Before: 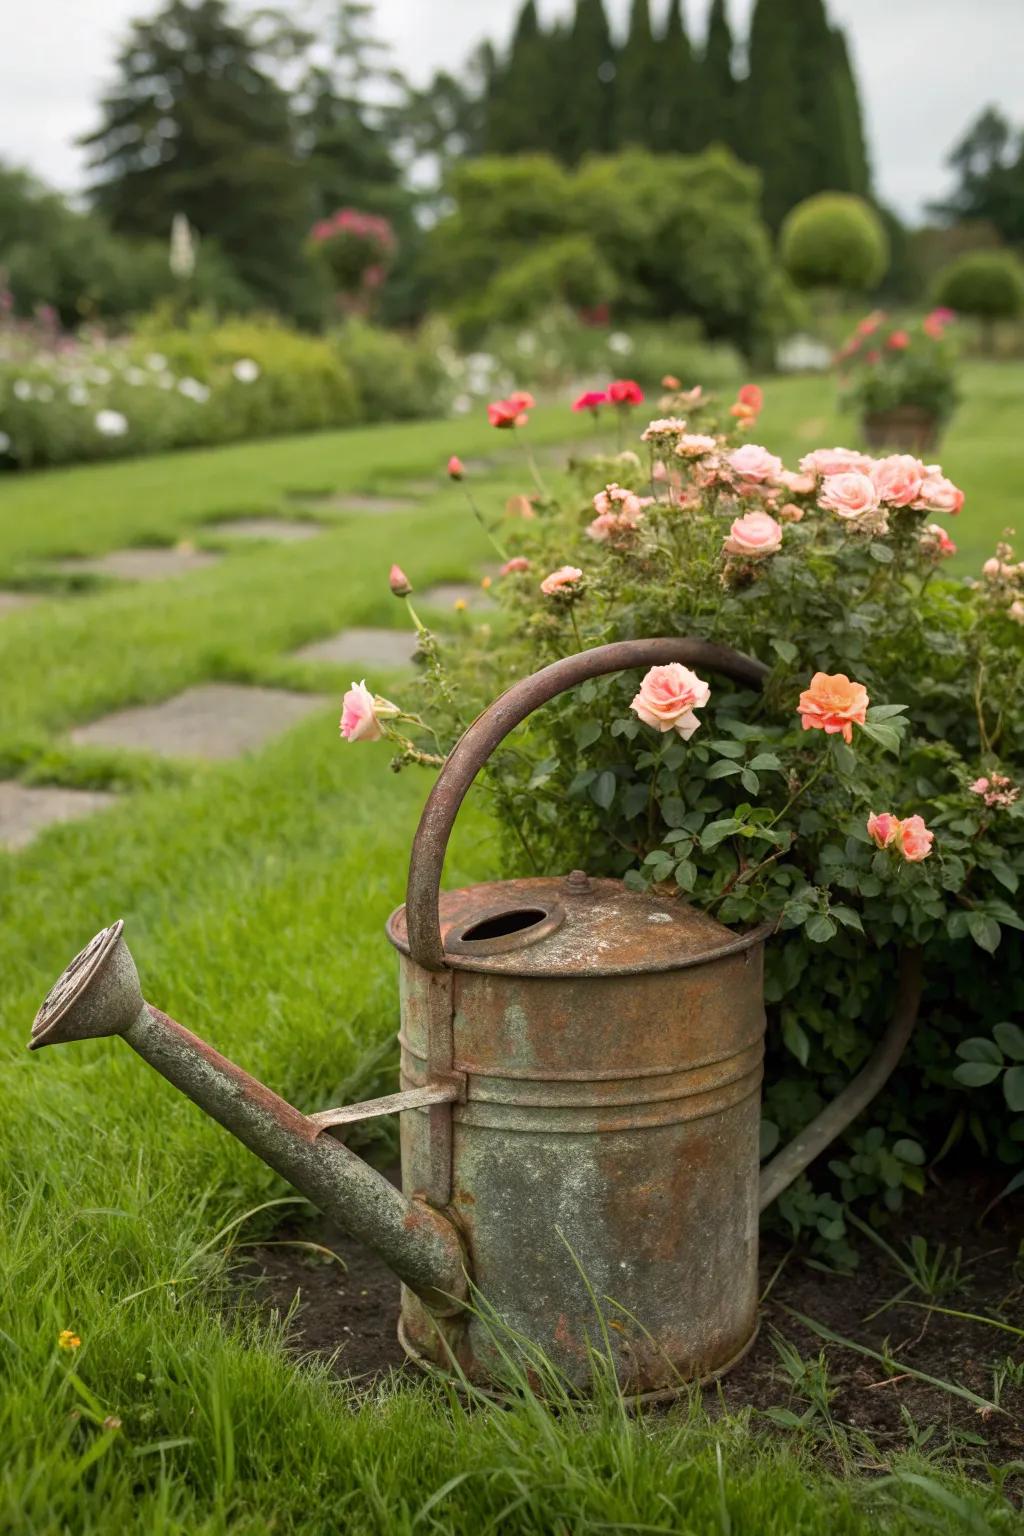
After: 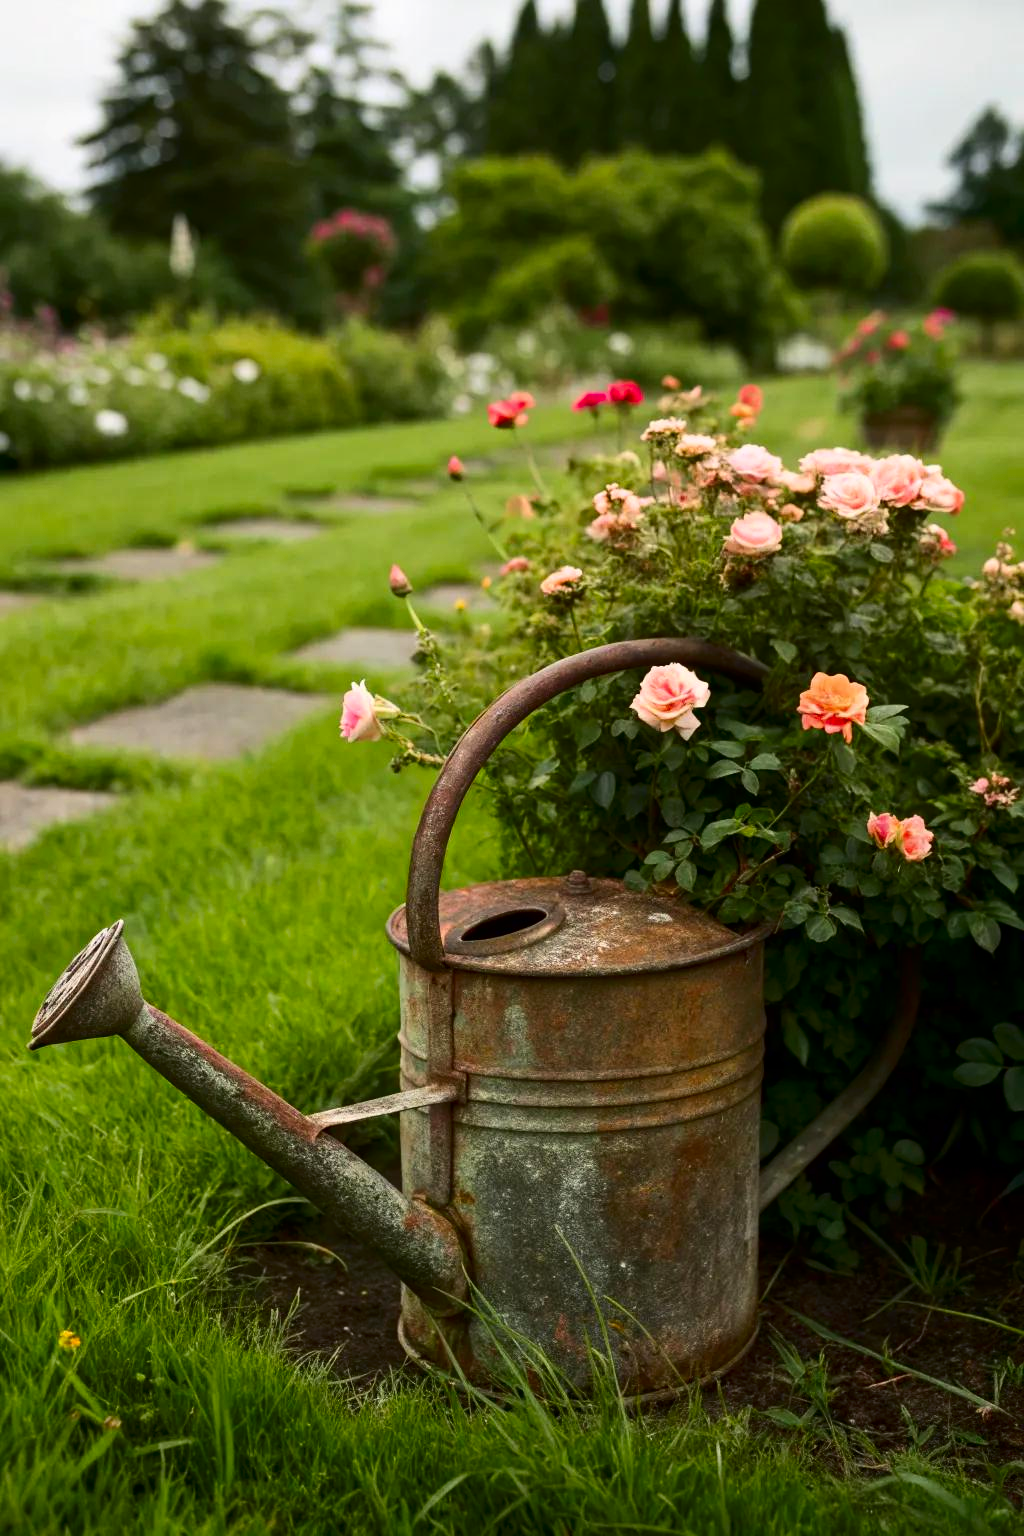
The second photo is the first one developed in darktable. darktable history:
contrast brightness saturation: contrast 0.192, brightness -0.108, saturation 0.207
